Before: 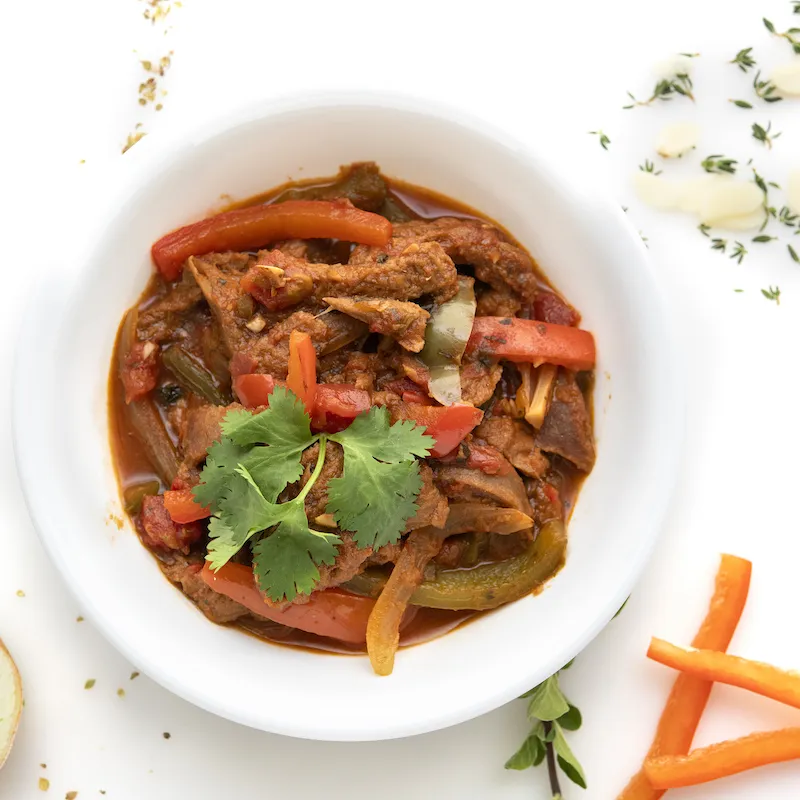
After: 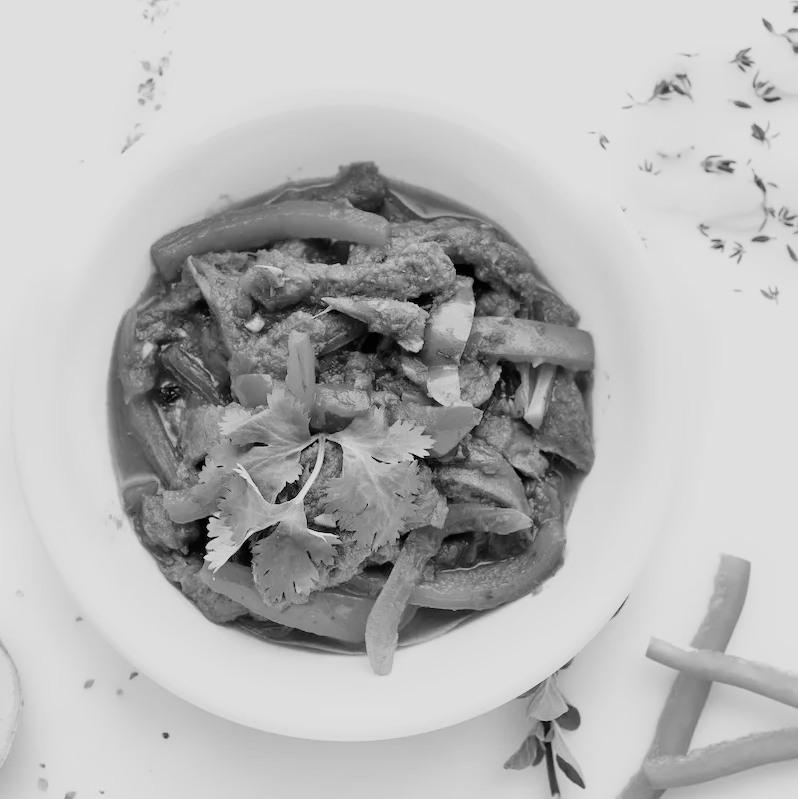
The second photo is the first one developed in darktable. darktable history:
tone equalizer: -8 EV 0.001 EV, -7 EV -0.004 EV, -6 EV 0.009 EV, -5 EV 0.032 EV, -4 EV 0.276 EV, -3 EV 0.644 EV, -2 EV 0.584 EV, -1 EV 0.187 EV, +0 EV 0.024 EV
crop and rotate: left 0.126%
sigmoid: on, module defaults
monochrome: on, module defaults
